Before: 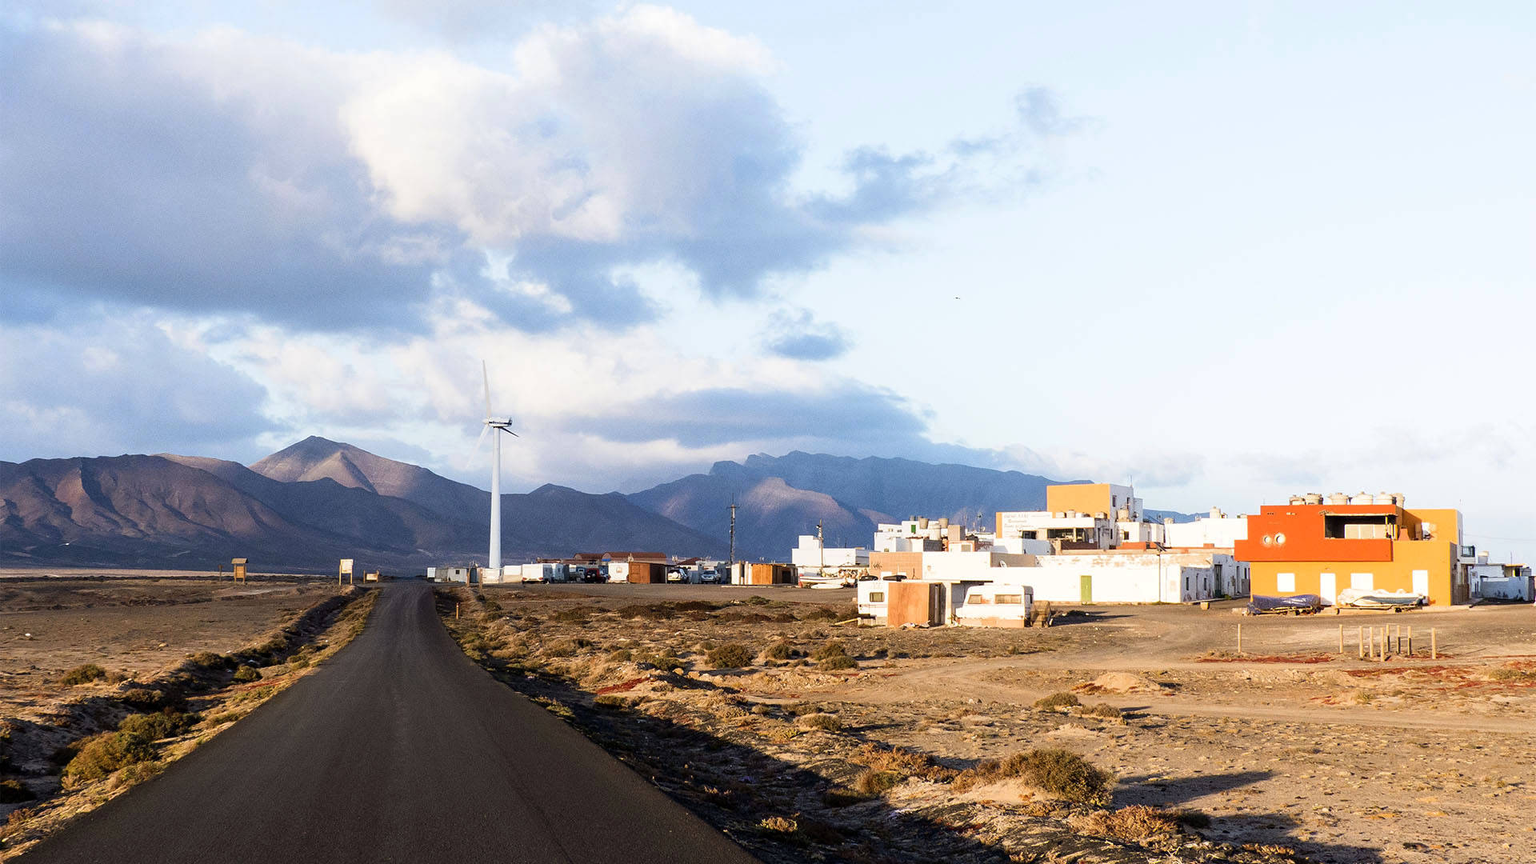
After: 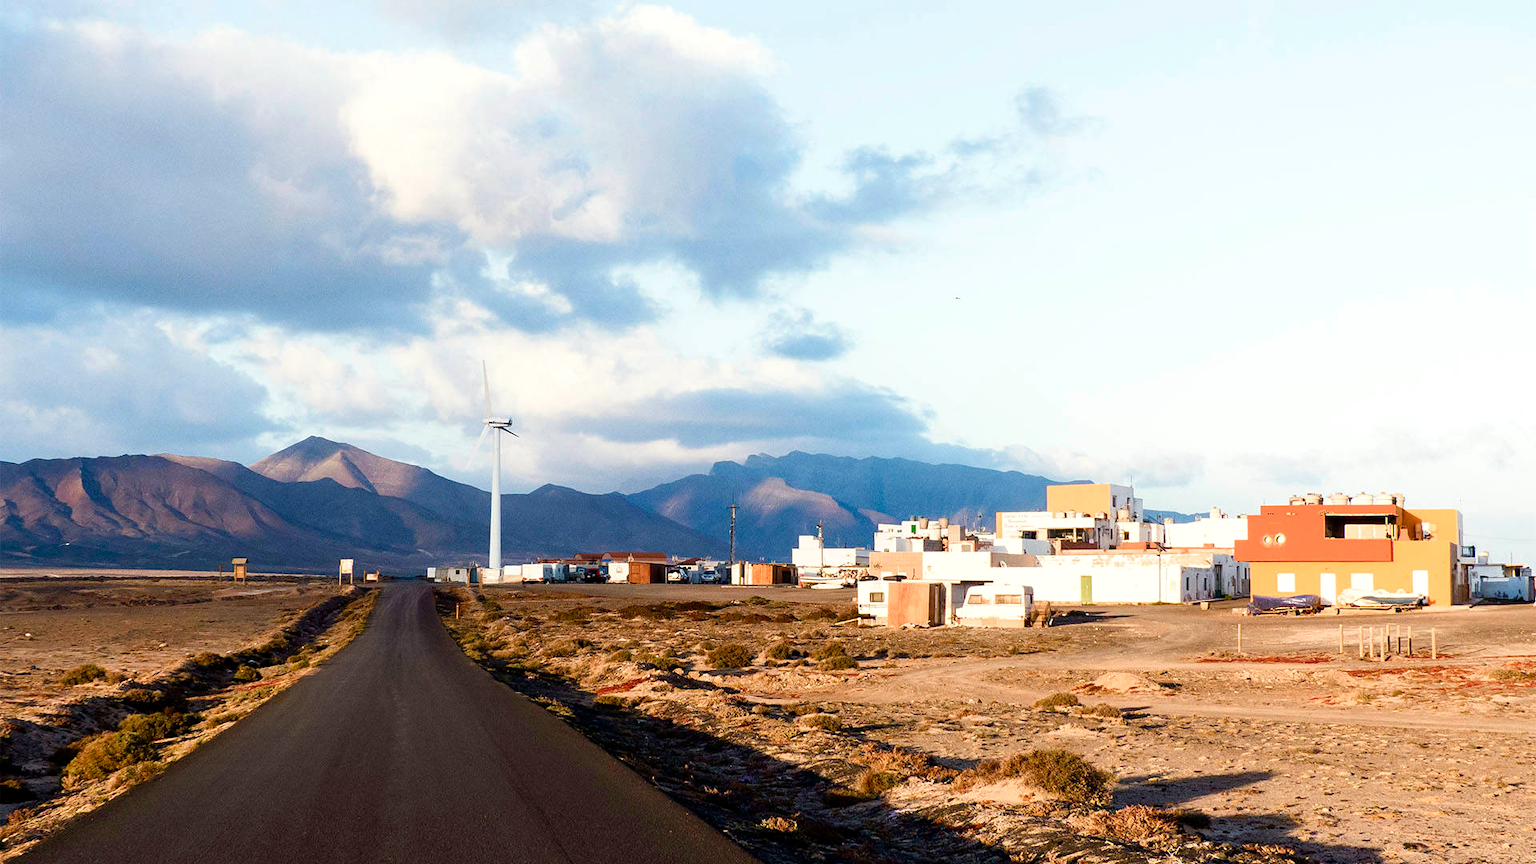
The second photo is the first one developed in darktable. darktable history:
exposure: compensate highlight preservation false
color balance rgb: shadows lift › chroma 0.765%, shadows lift › hue 114.04°, highlights gain › luminance 7.307%, highlights gain › chroma 1.995%, highlights gain › hue 90.21°, perceptual saturation grading › global saturation 0.014%, perceptual saturation grading › highlights -32.81%, perceptual saturation grading › mid-tones 5.422%, perceptual saturation grading › shadows 18.295%, global vibrance 33.277%
